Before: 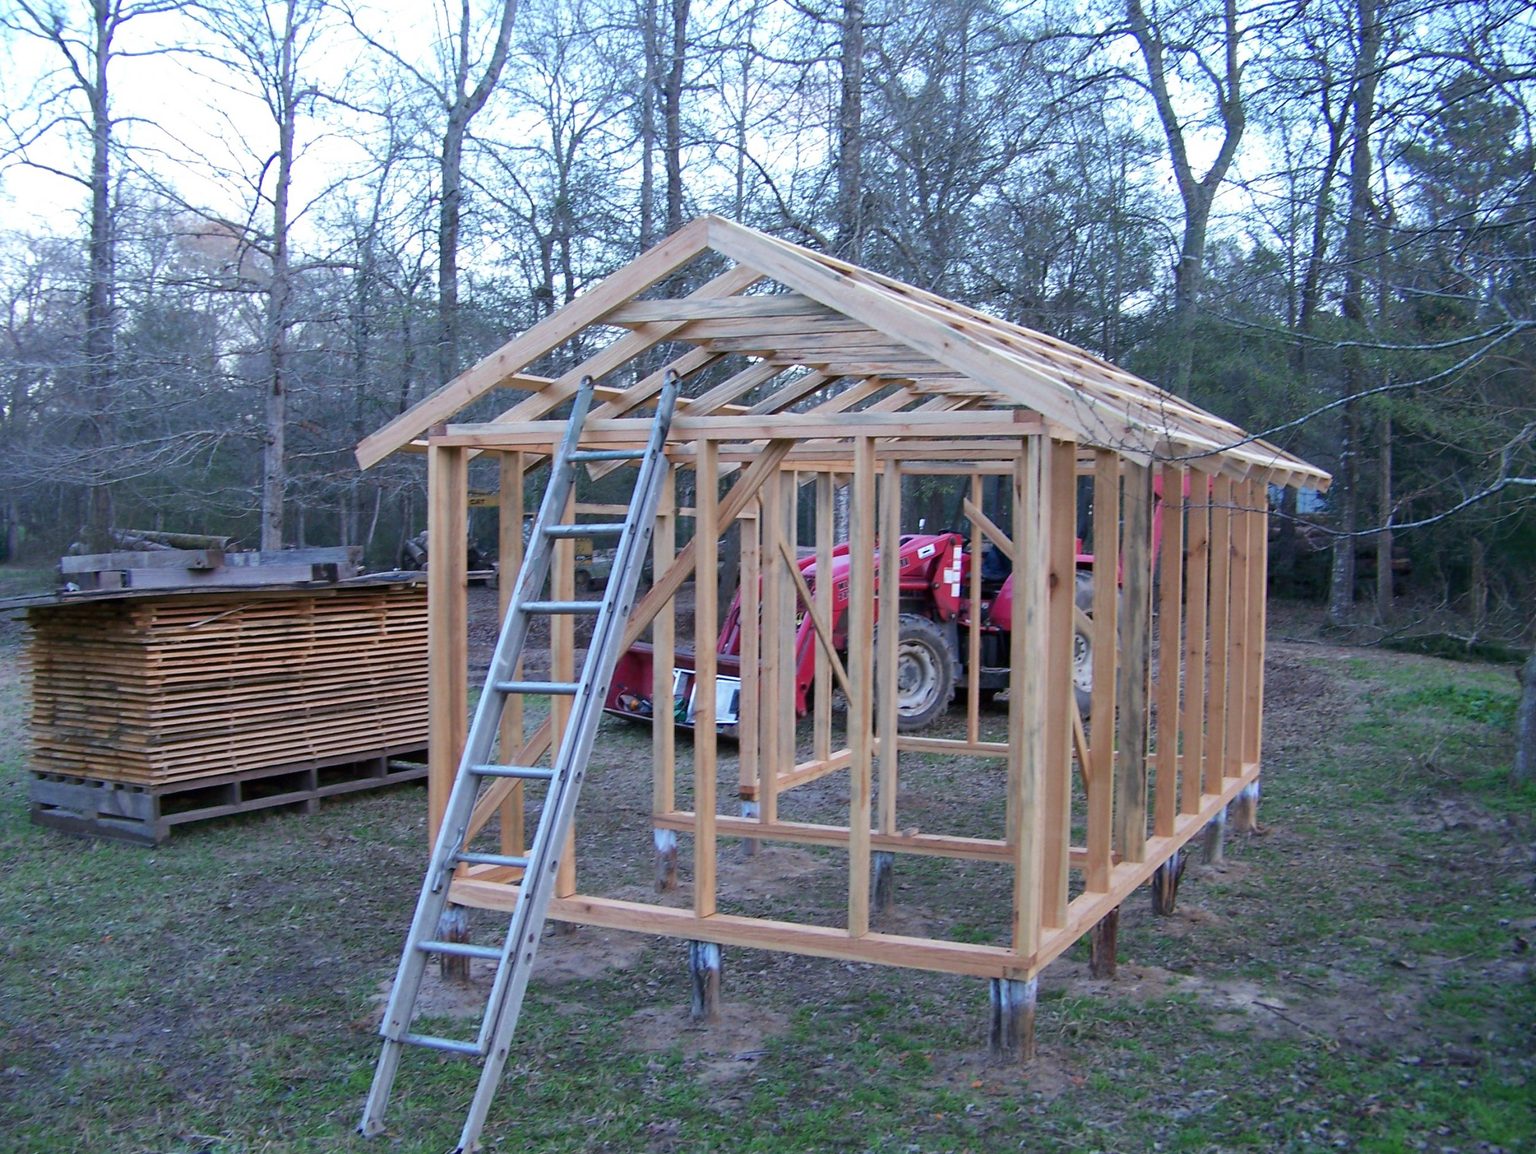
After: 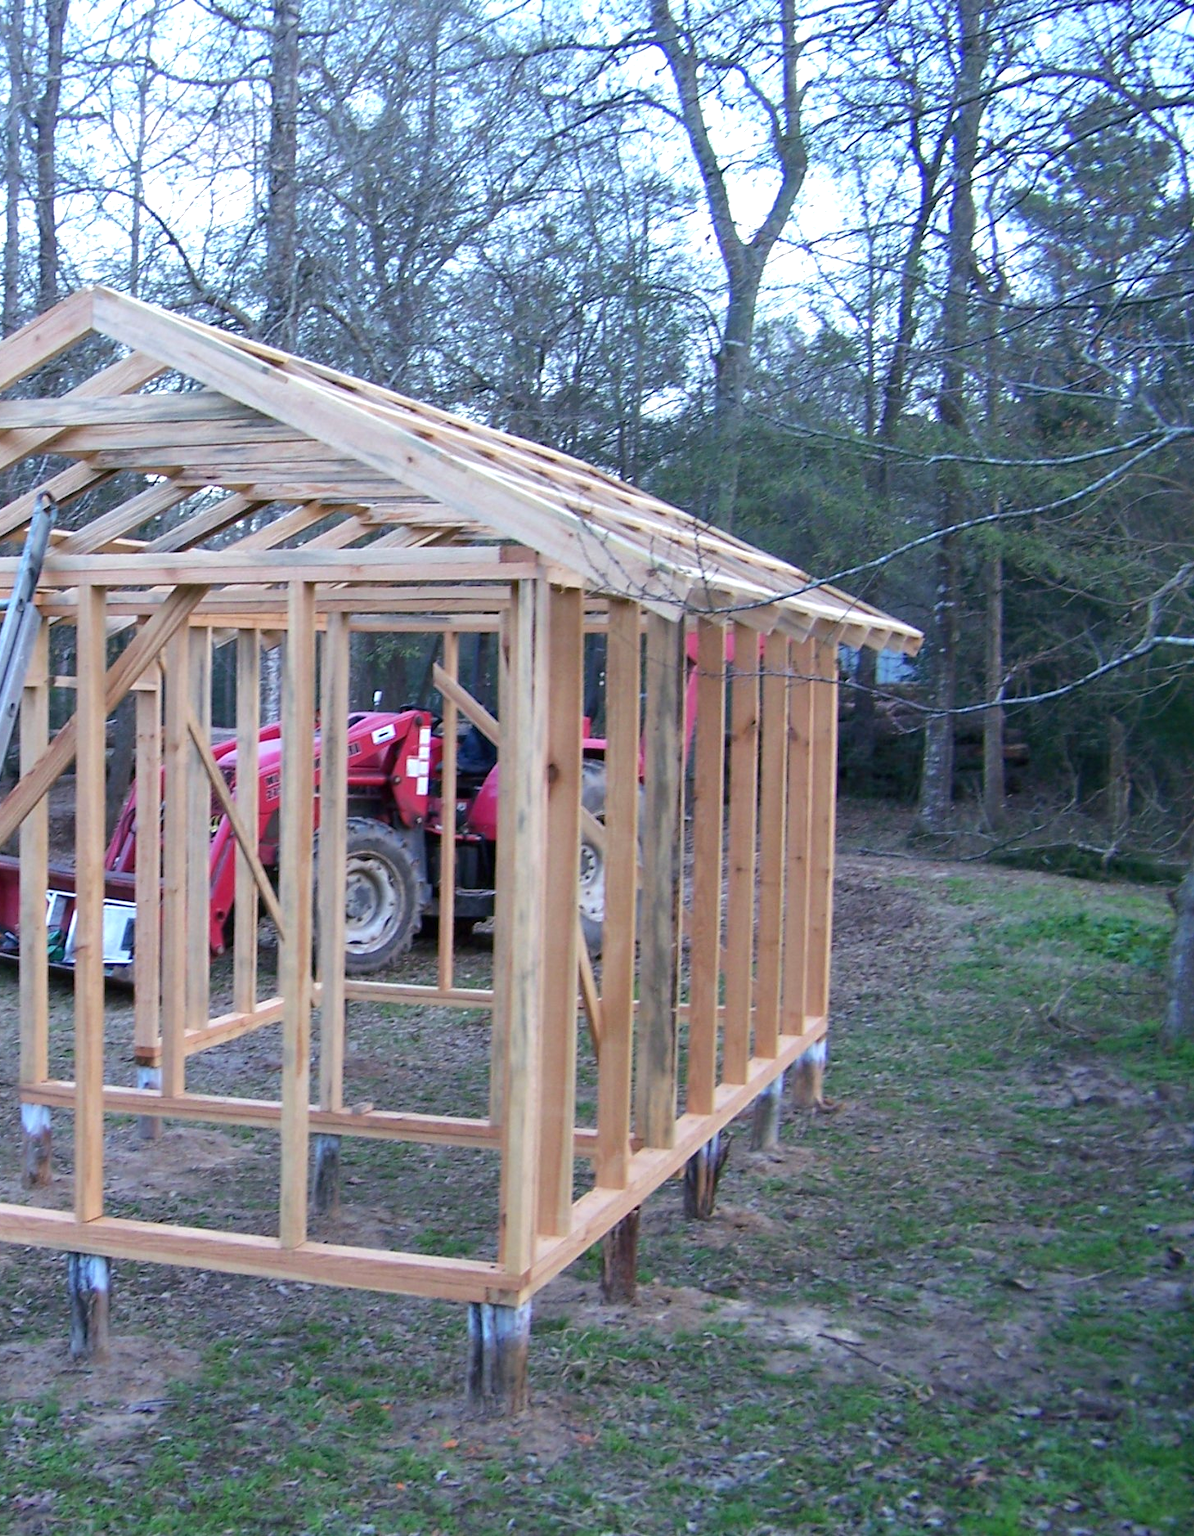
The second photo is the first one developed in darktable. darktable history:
crop: left 41.564%
exposure: exposure 0.376 EV, compensate exposure bias true, compensate highlight preservation false
